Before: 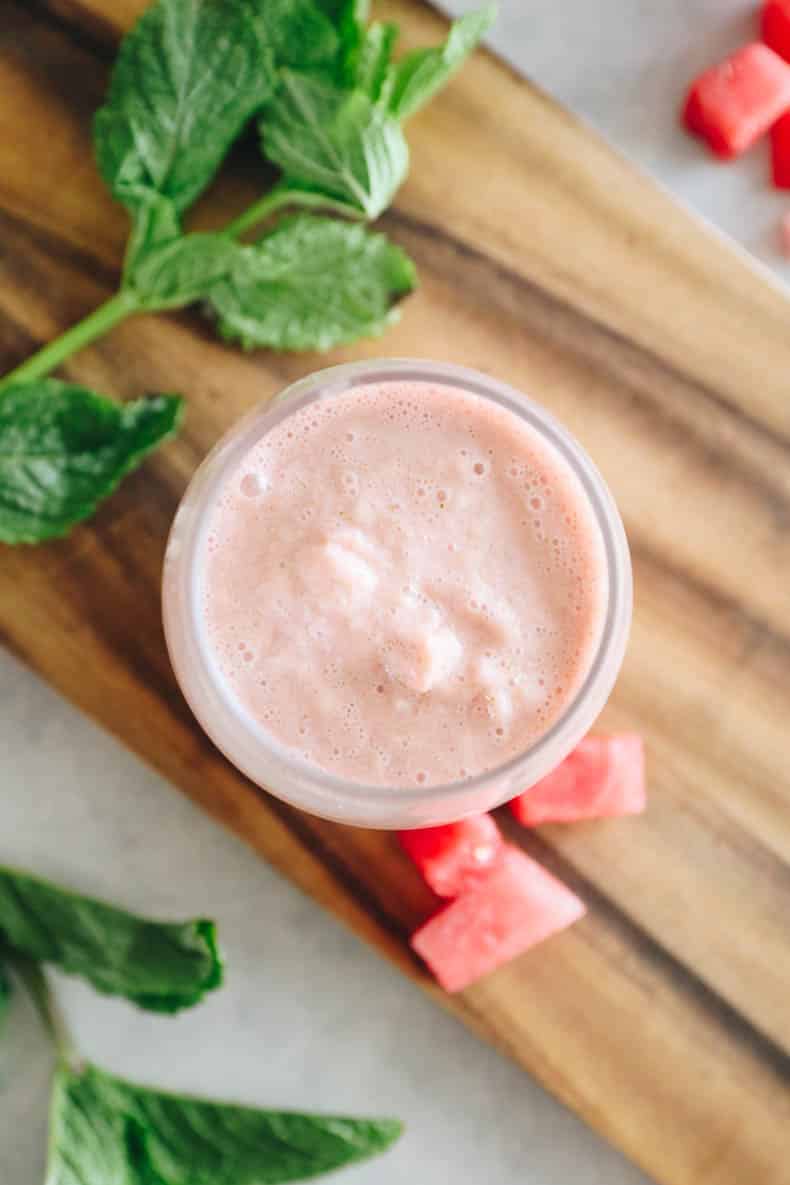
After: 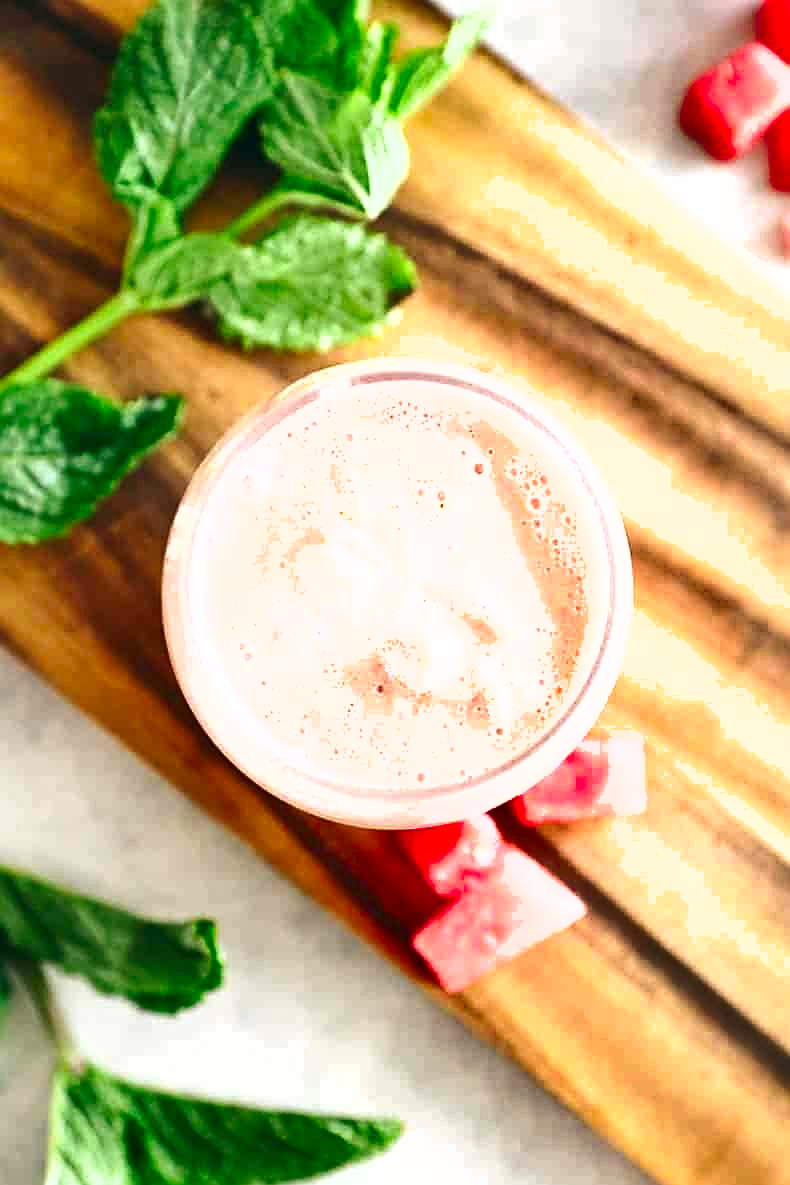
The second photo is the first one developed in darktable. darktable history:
exposure: black level correction 0, exposure 0.9 EV, compensate highlight preservation false
contrast brightness saturation: contrast 0.12, brightness -0.12, saturation 0.2
sharpen: on, module defaults
color balance: lift [1, 0.998, 1.001, 1.002], gamma [1, 1.02, 1, 0.98], gain [1, 1.02, 1.003, 0.98]
shadows and highlights: low approximation 0.01, soften with gaussian
